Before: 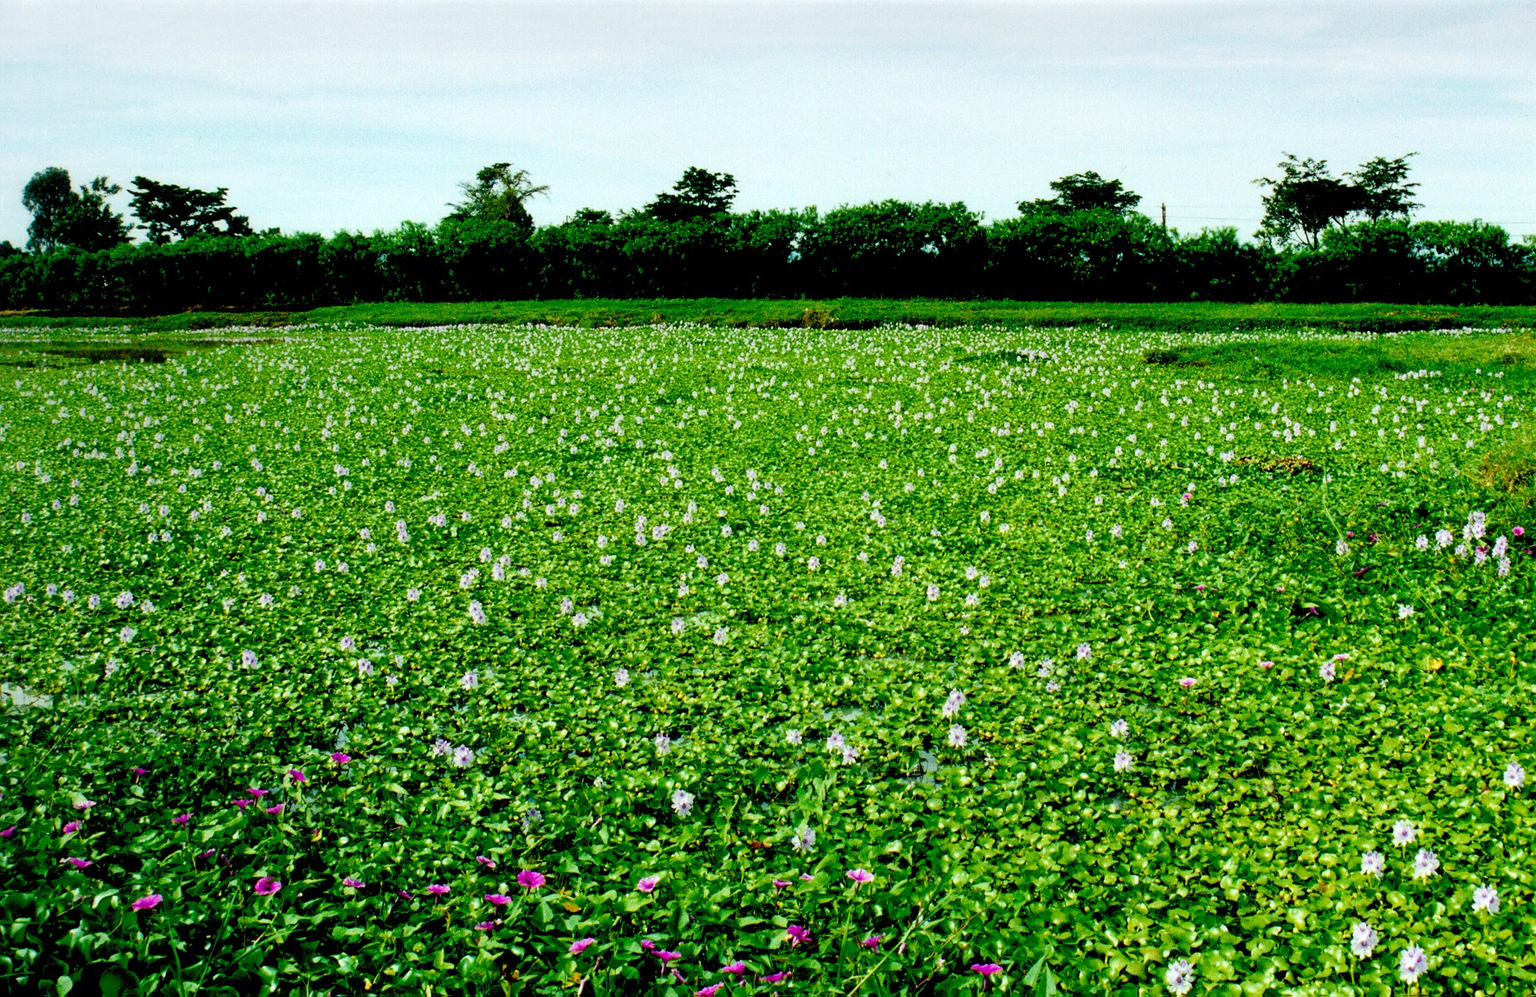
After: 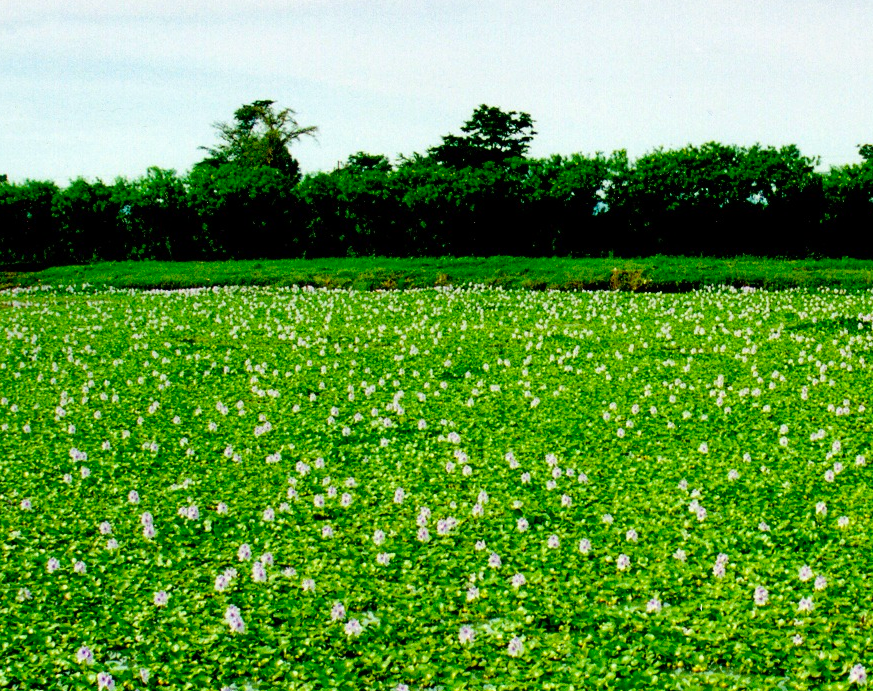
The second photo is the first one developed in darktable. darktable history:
crop: left 17.835%, top 7.675%, right 32.881%, bottom 32.213%
color correction: highlights a* 3.22, highlights b* 1.93, saturation 1.19
